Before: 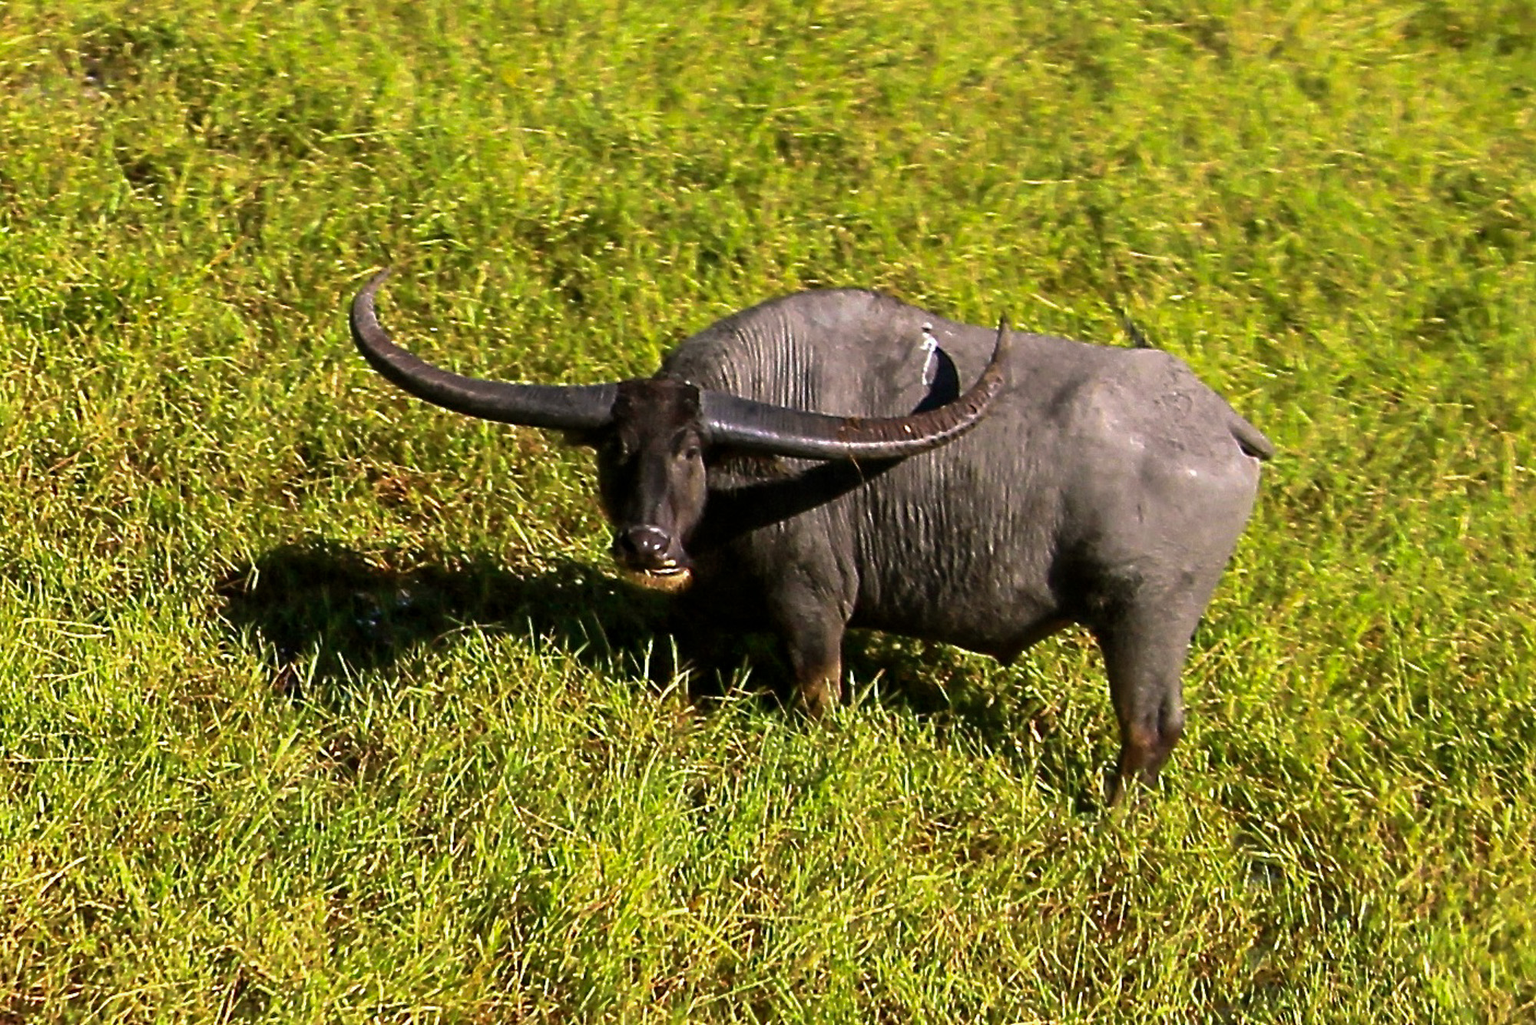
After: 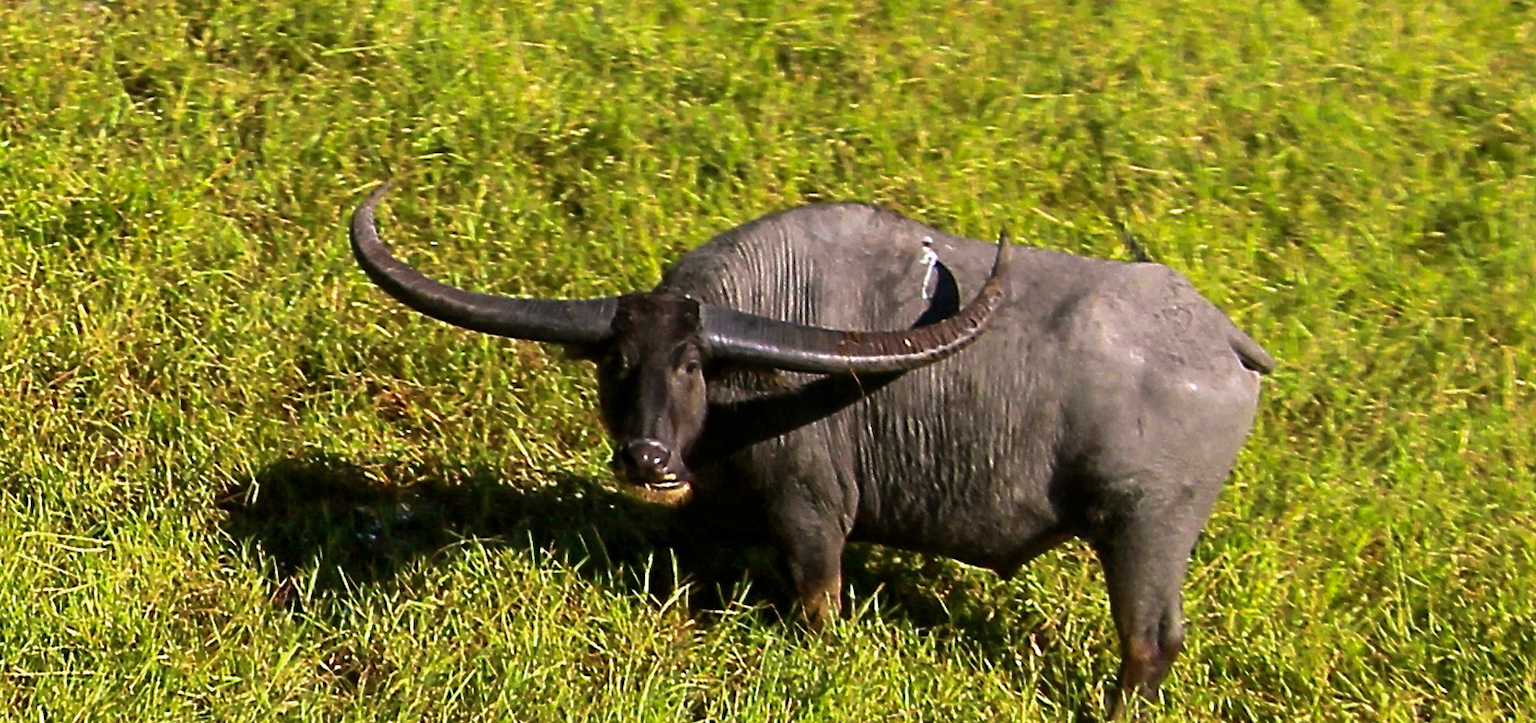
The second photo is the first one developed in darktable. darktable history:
crop and rotate: top 8.425%, bottom 20.932%
